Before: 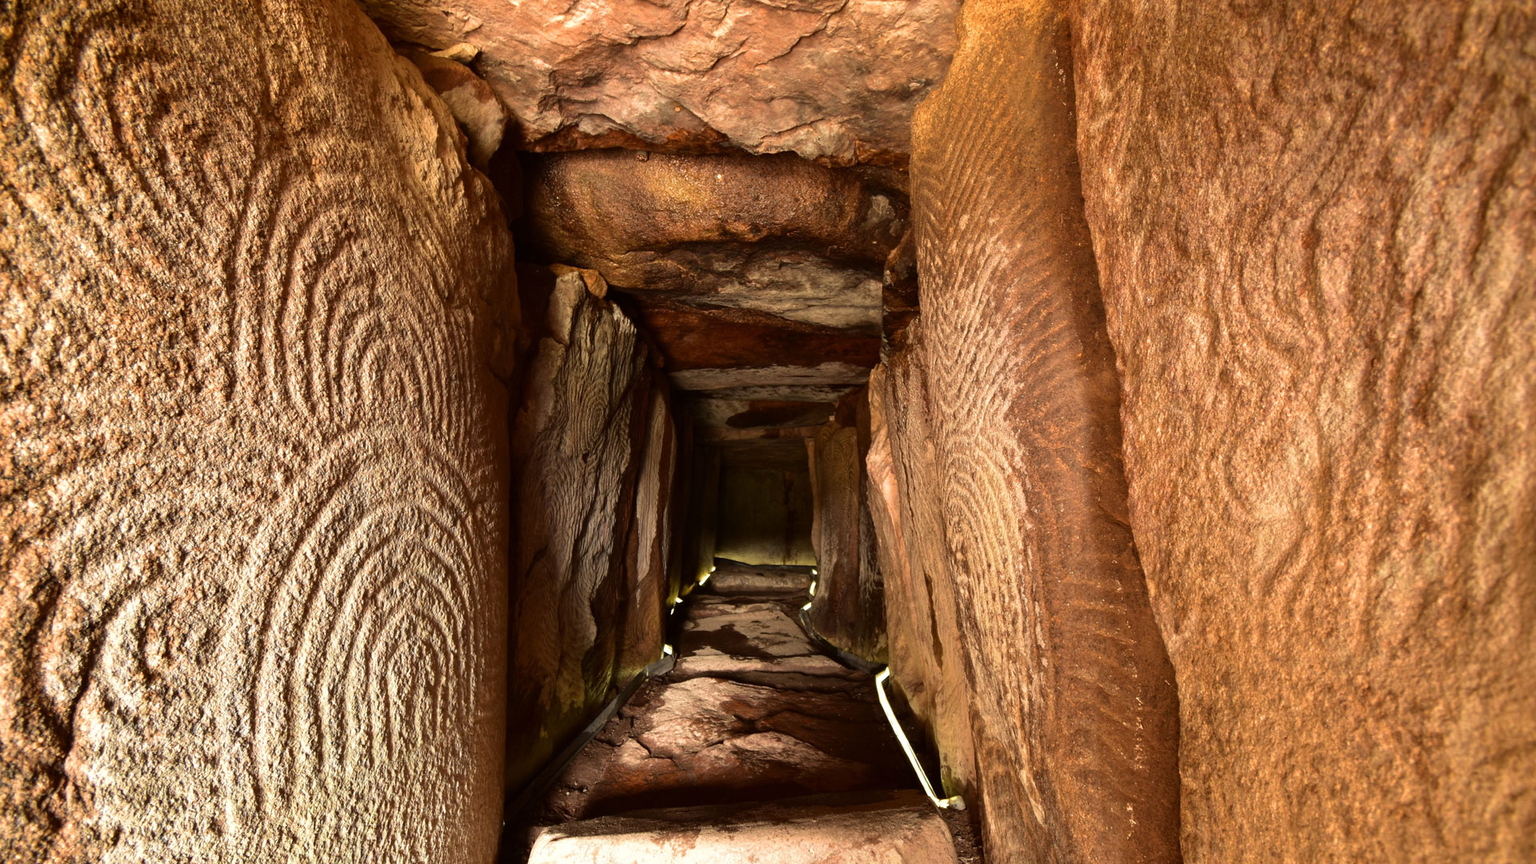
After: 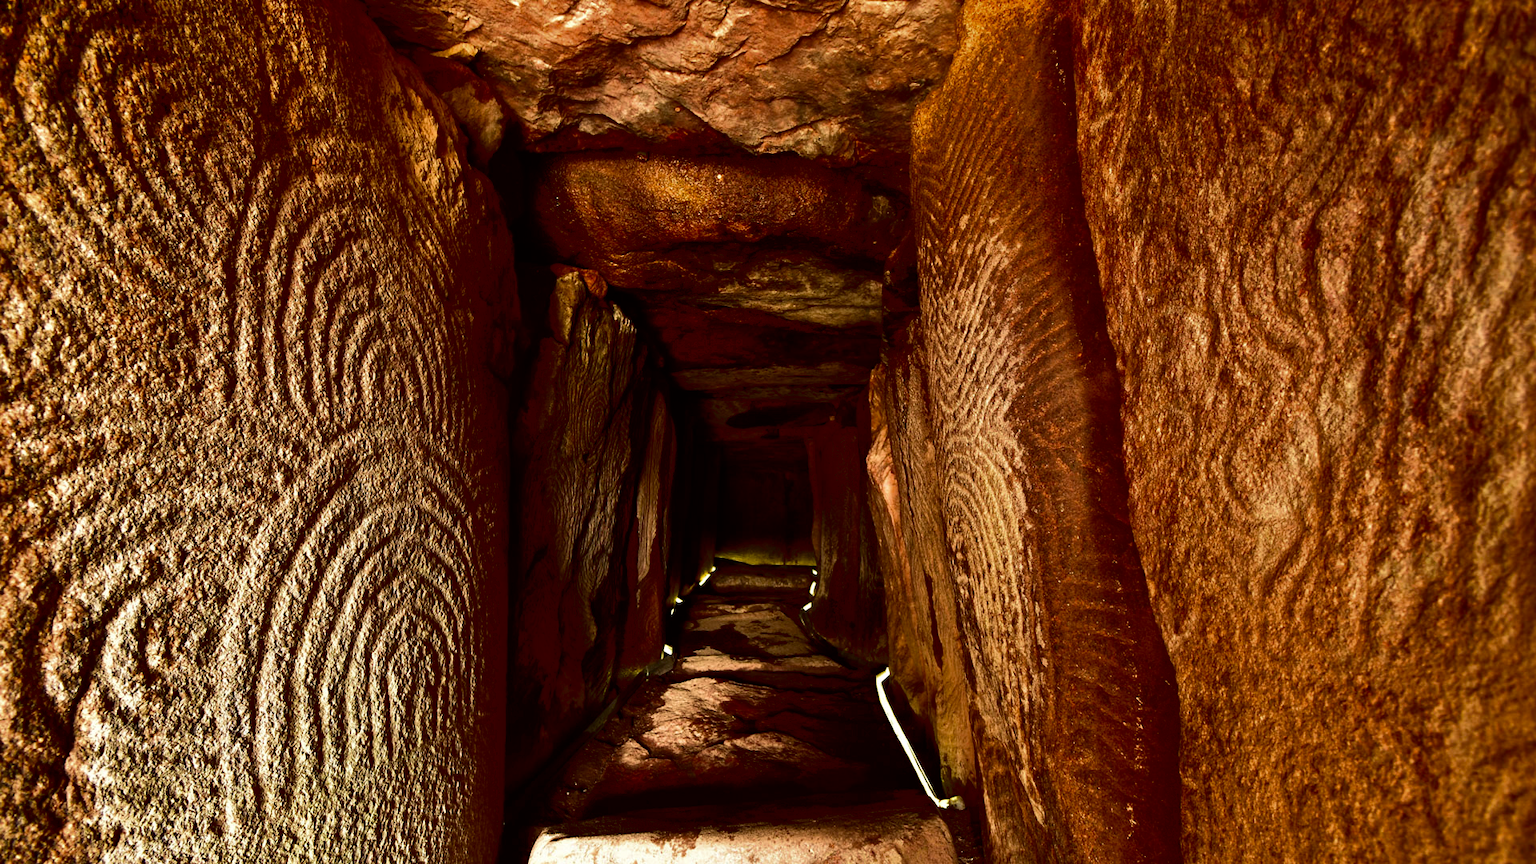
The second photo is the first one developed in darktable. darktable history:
tone equalizer: on, module defaults
shadows and highlights: shadows 40, highlights -54, highlights color adjustment 46%, low approximation 0.01, soften with gaussian
contrast brightness saturation: contrast 0.09, brightness -0.59, saturation 0.17
velvia: on, module defaults
